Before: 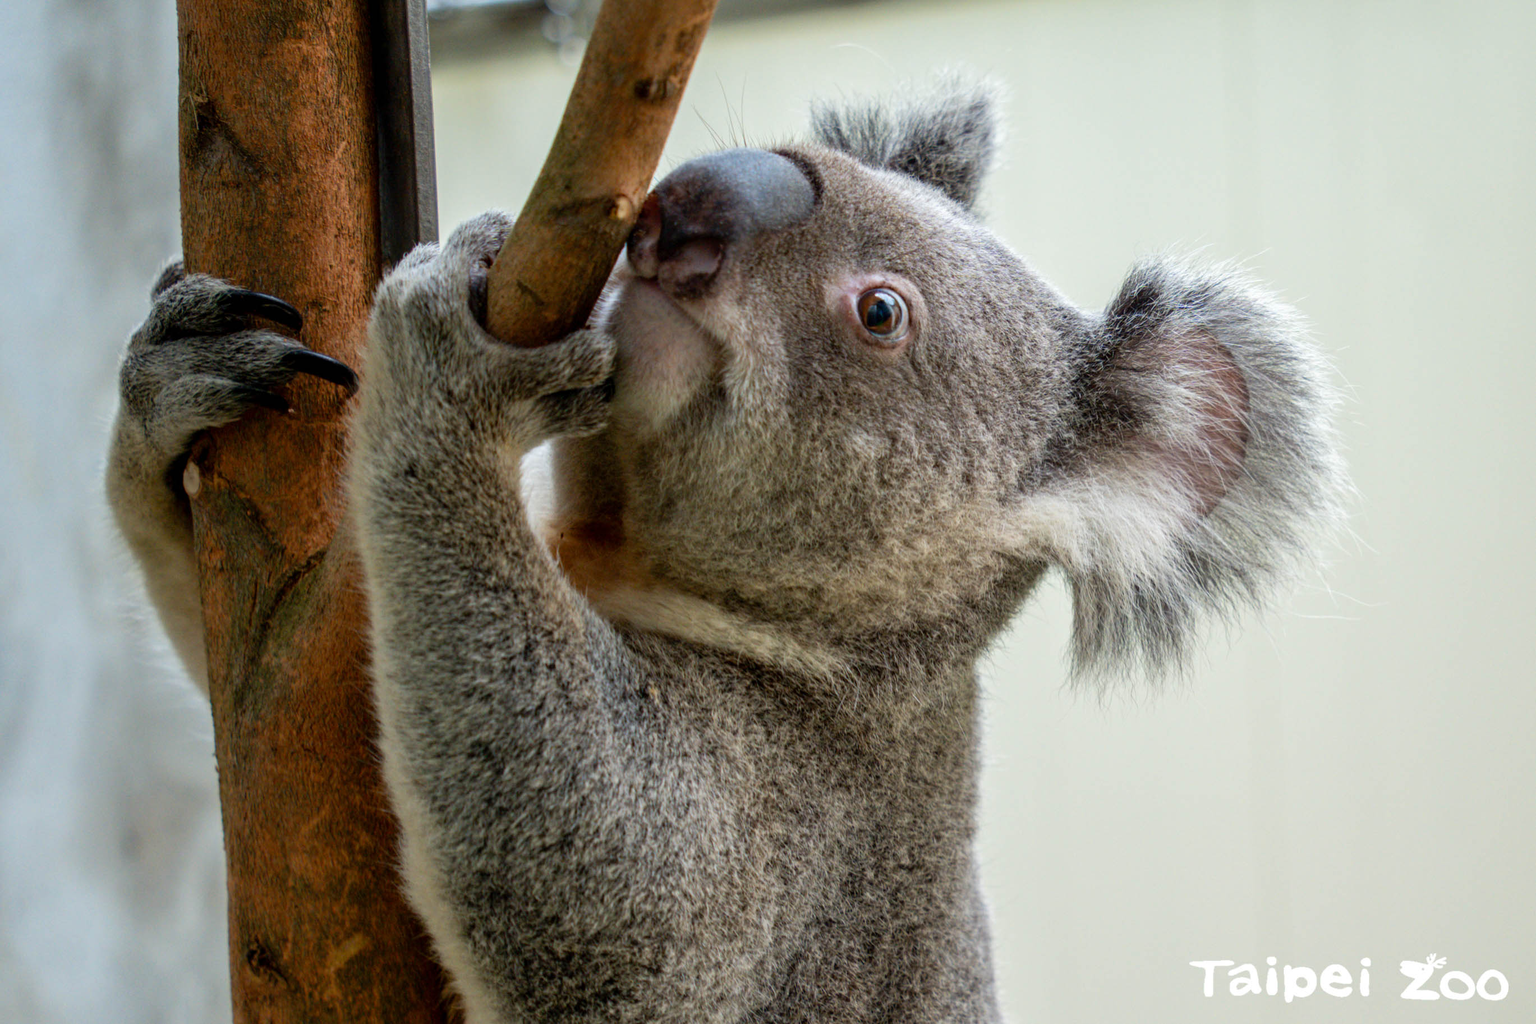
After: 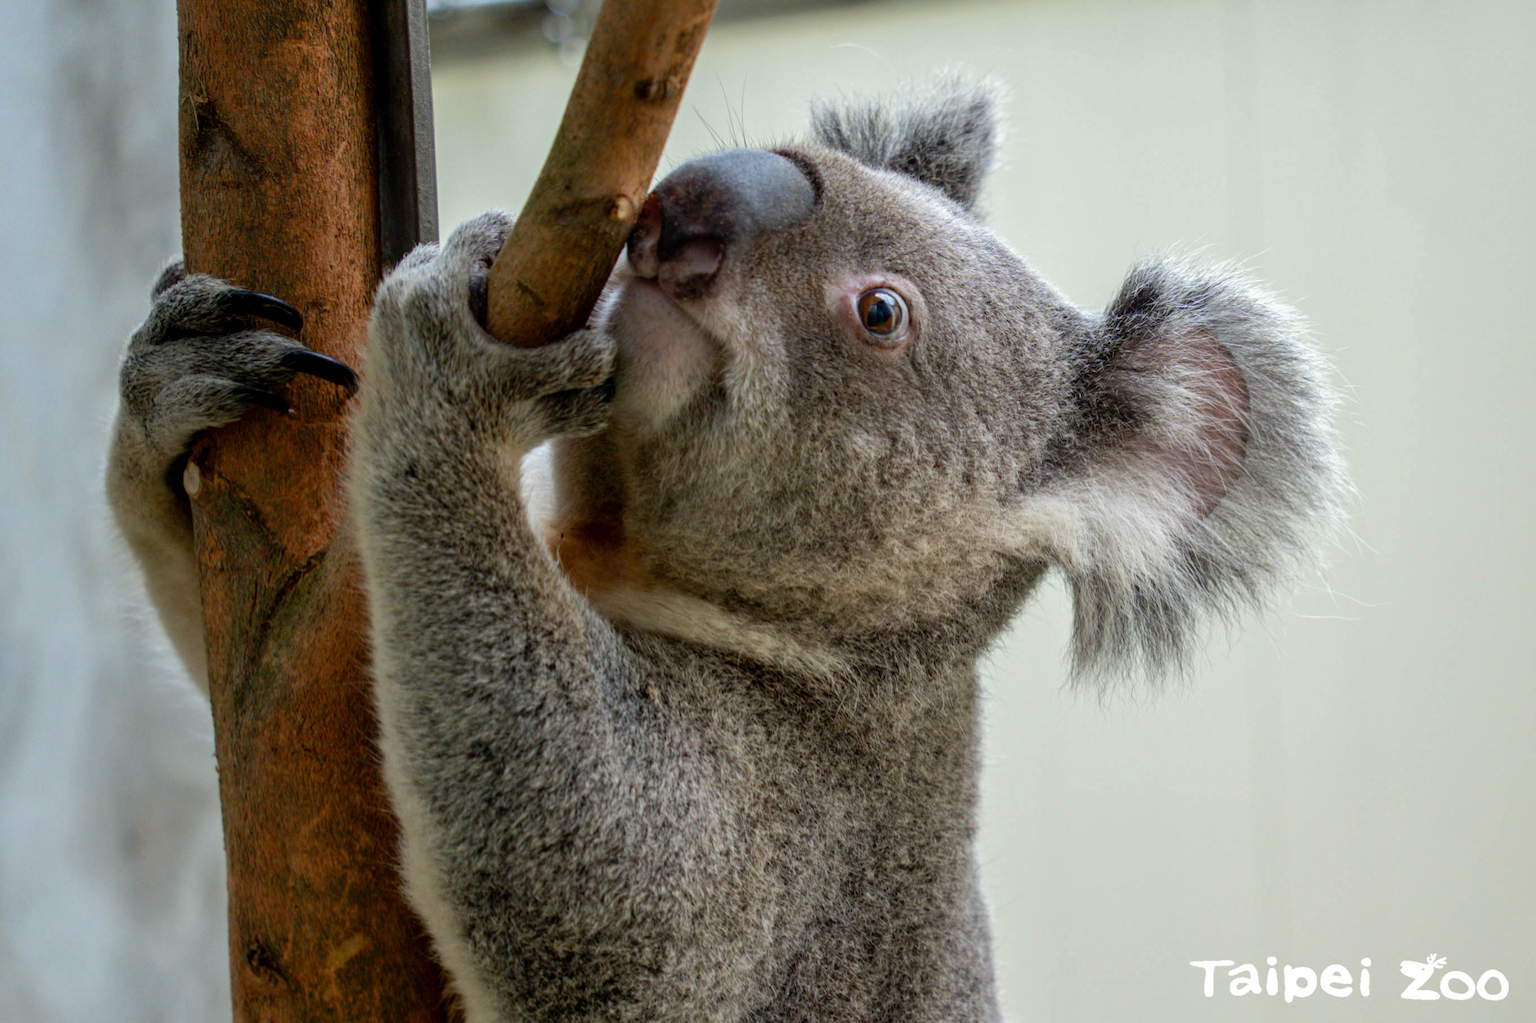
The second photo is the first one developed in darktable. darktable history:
base curve: curves: ch0 [(0, 0) (0.74, 0.67) (1, 1)], exposure shift 0.01, preserve colors none
